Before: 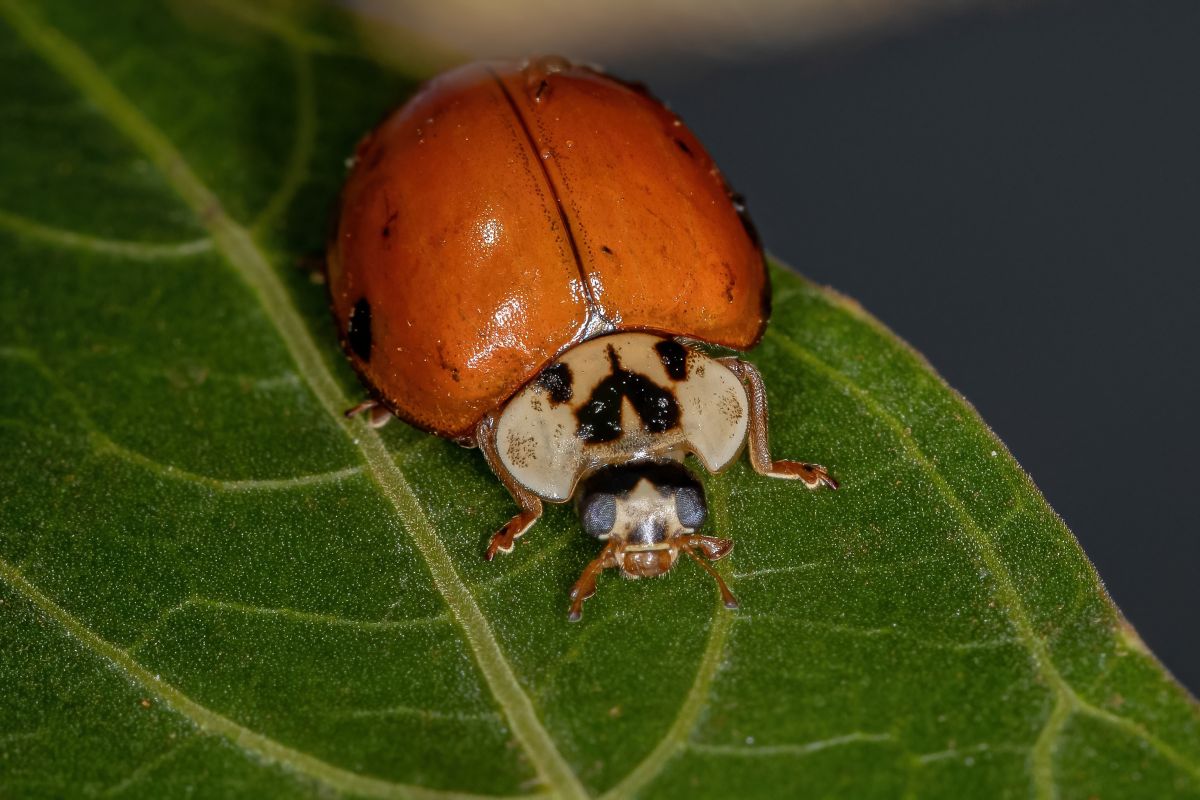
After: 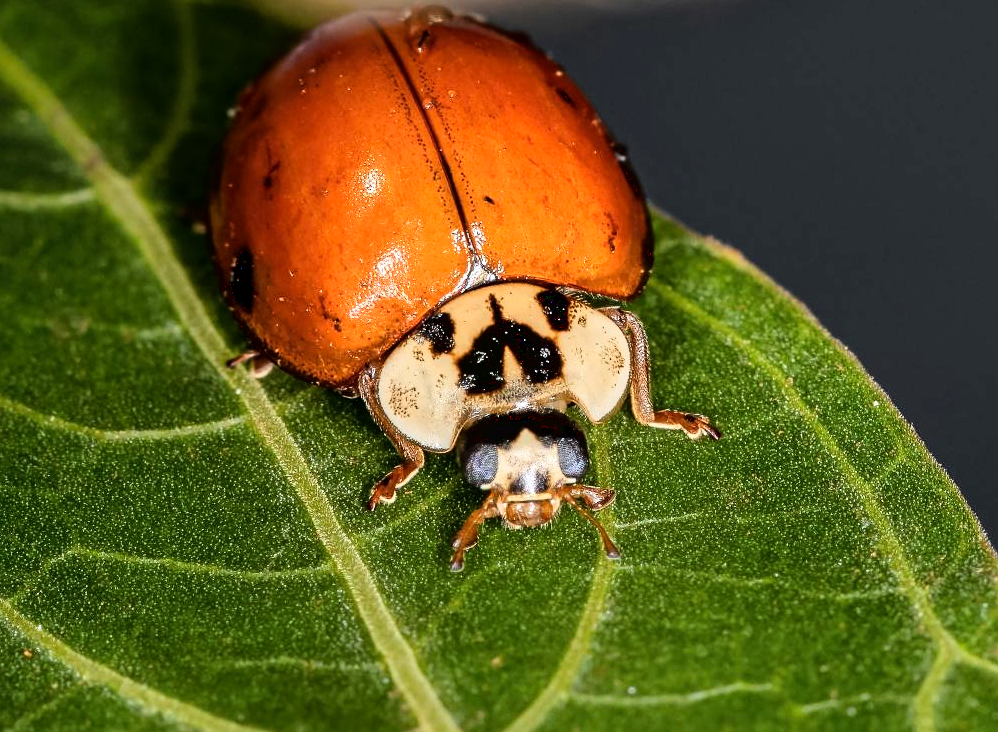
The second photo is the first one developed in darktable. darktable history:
exposure: black level correction 0.001, exposure -0.122 EV, compensate highlight preservation false
sharpen: amount 0.213
crop: left 9.841%, top 6.318%, right 6.934%, bottom 2.144%
base curve: curves: ch0 [(0, 0.003) (0.001, 0.002) (0.006, 0.004) (0.02, 0.022) (0.048, 0.086) (0.094, 0.234) (0.162, 0.431) (0.258, 0.629) (0.385, 0.8) (0.548, 0.918) (0.751, 0.988) (1, 1)]
